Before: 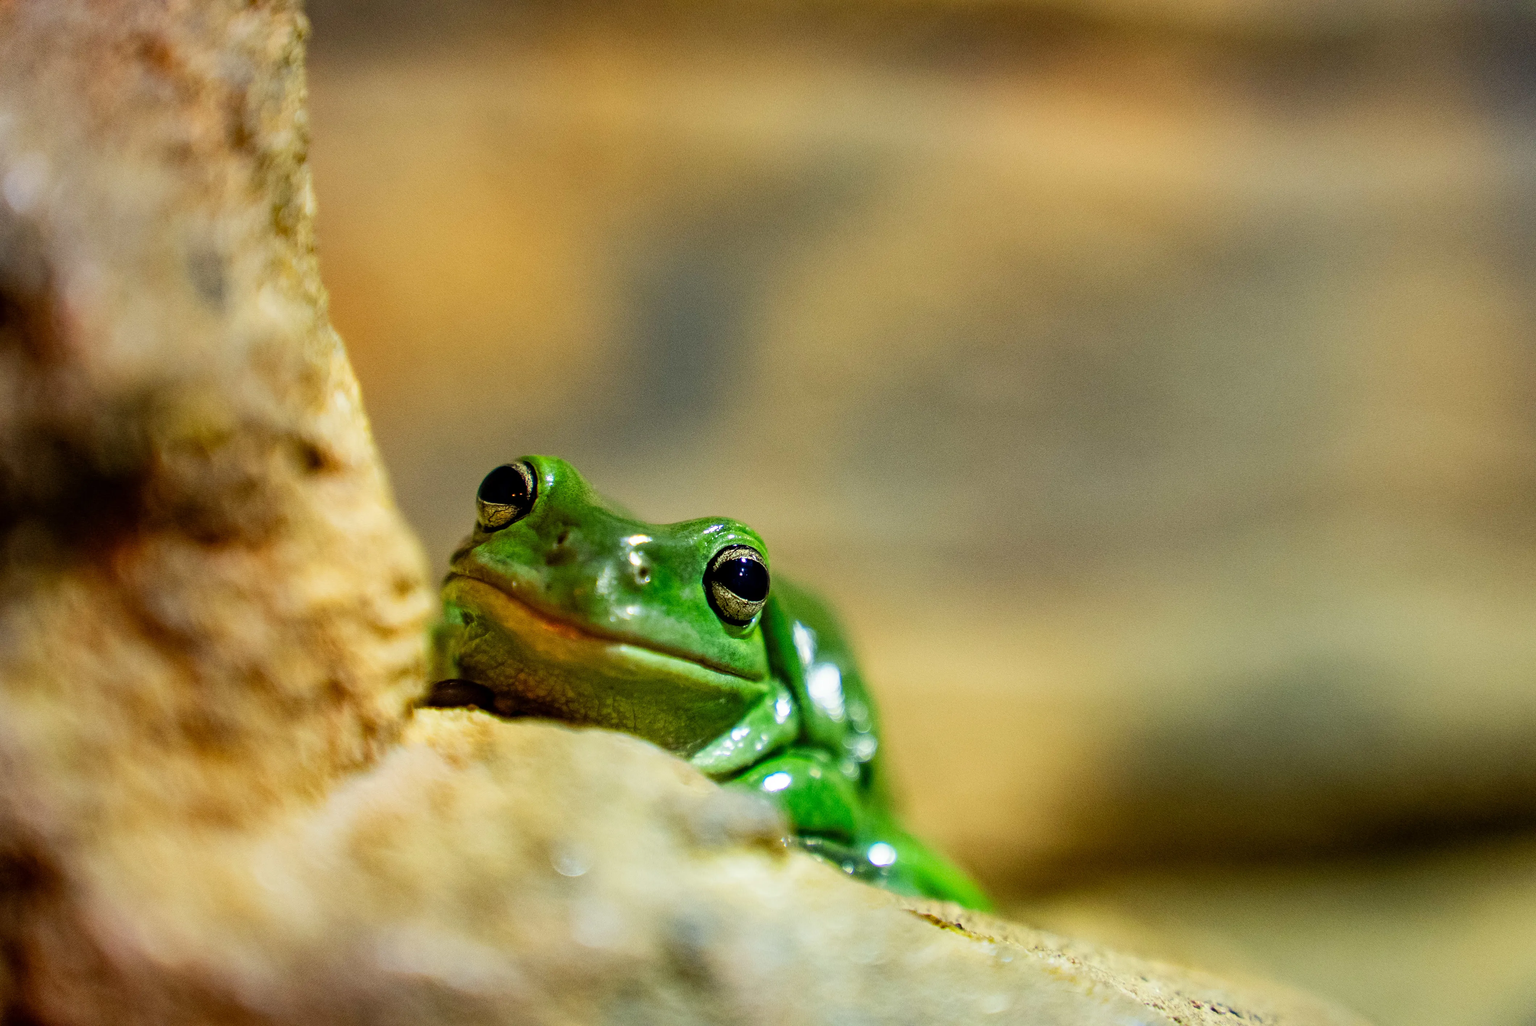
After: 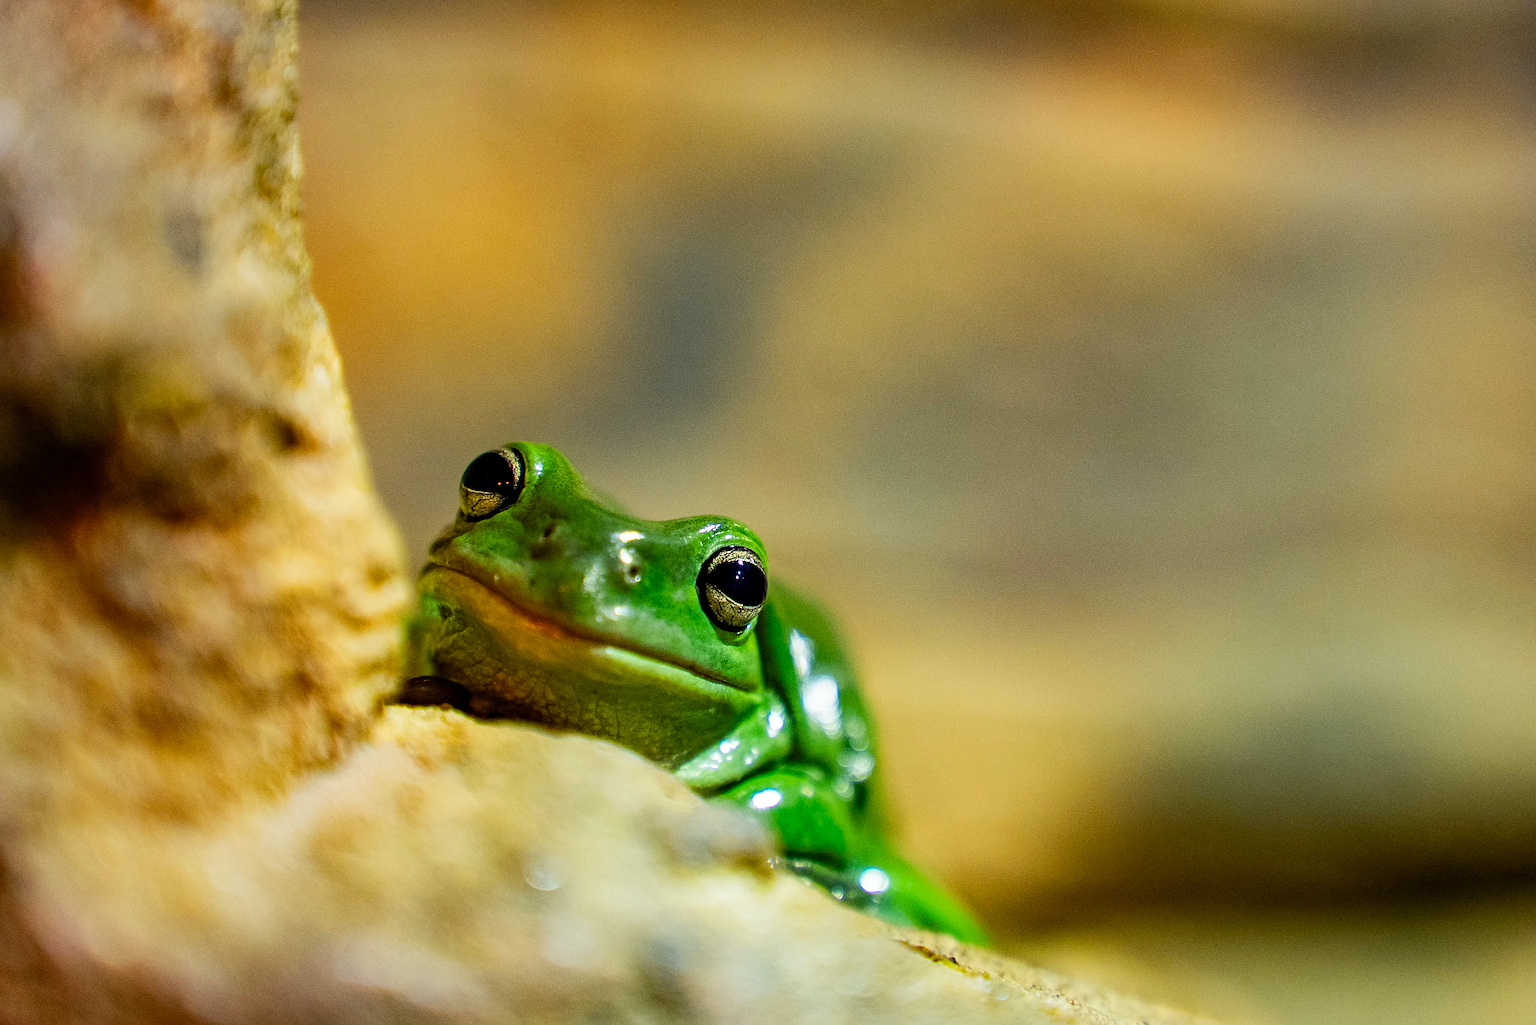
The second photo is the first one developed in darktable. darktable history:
sharpen: on, module defaults
crop and rotate: angle -2.38°
color balance rgb: perceptual saturation grading › global saturation 10%, global vibrance 10%
